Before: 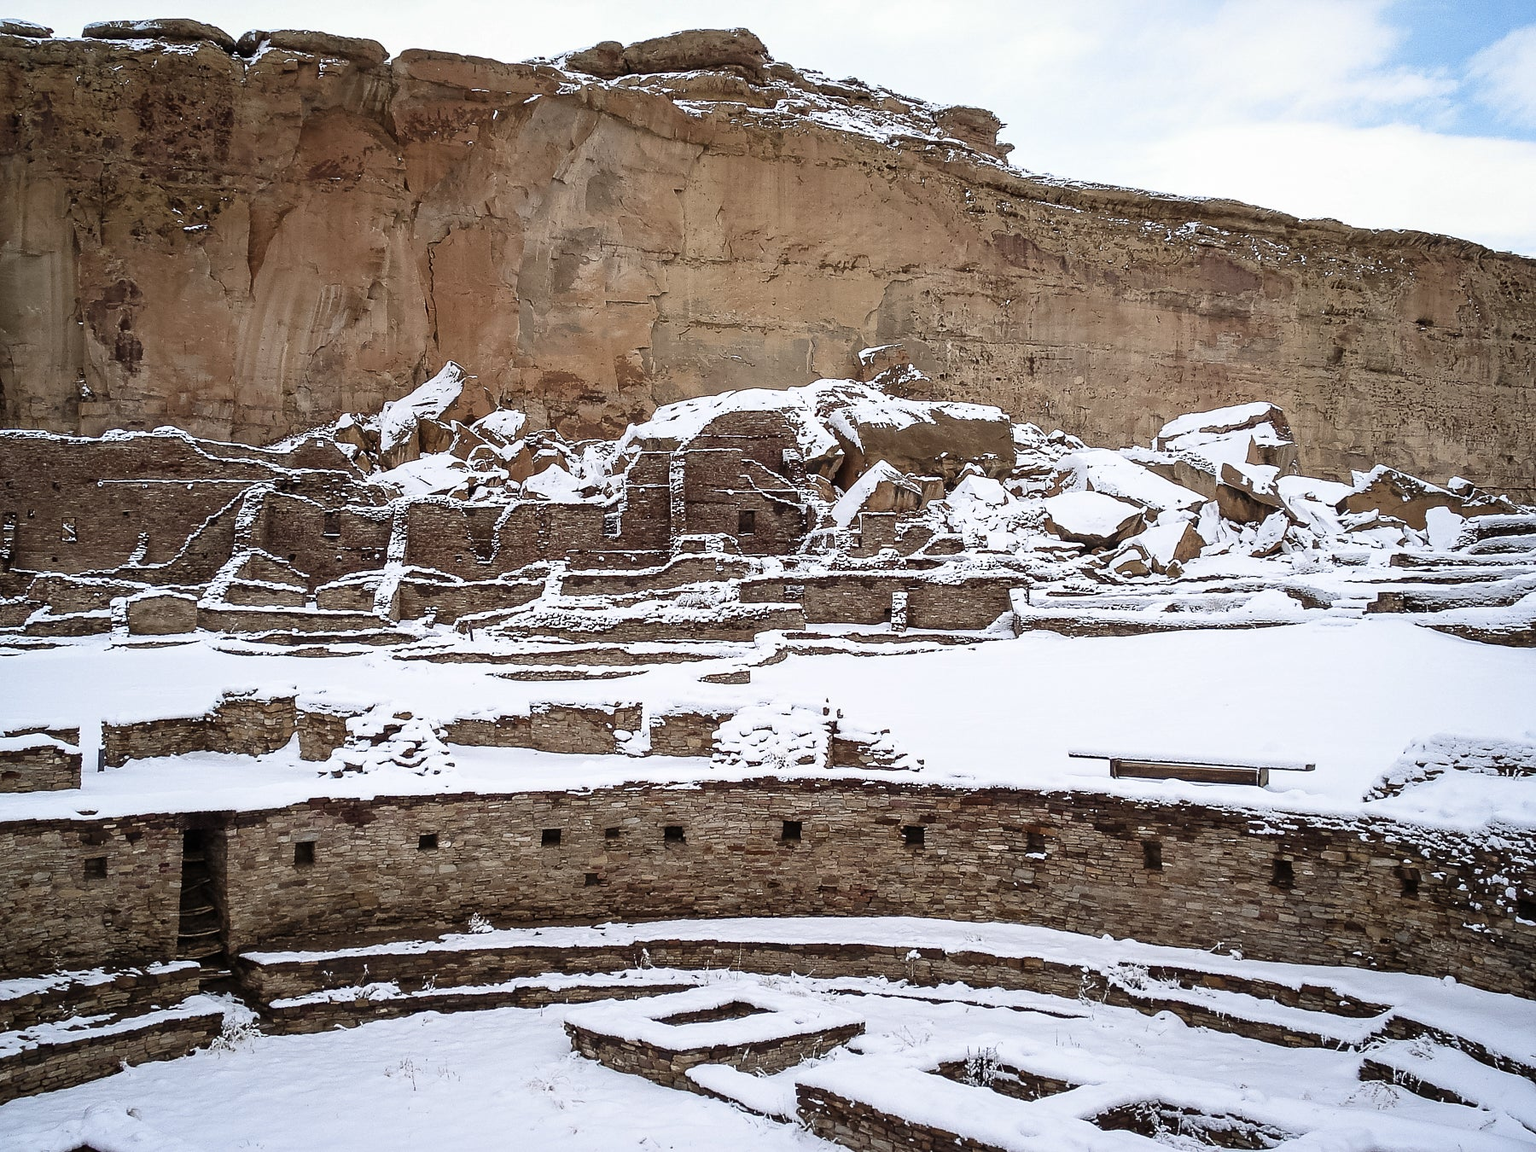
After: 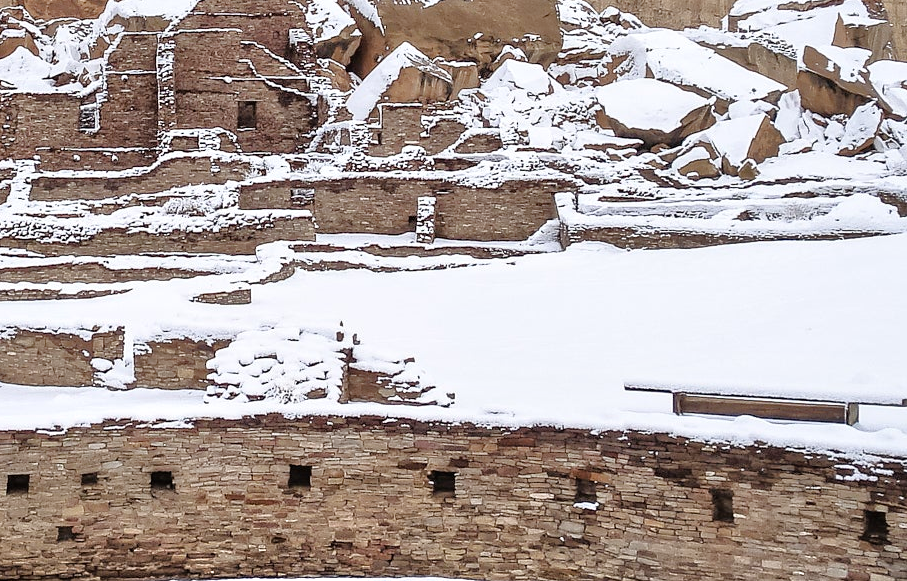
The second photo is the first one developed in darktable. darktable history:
crop: left 34.934%, top 36.867%, right 14.672%, bottom 20.045%
tone equalizer: -7 EV 0.162 EV, -6 EV 0.589 EV, -5 EV 1.16 EV, -4 EV 1.33 EV, -3 EV 1.17 EV, -2 EV 0.6 EV, -1 EV 0.148 EV, mask exposure compensation -0.506 EV
